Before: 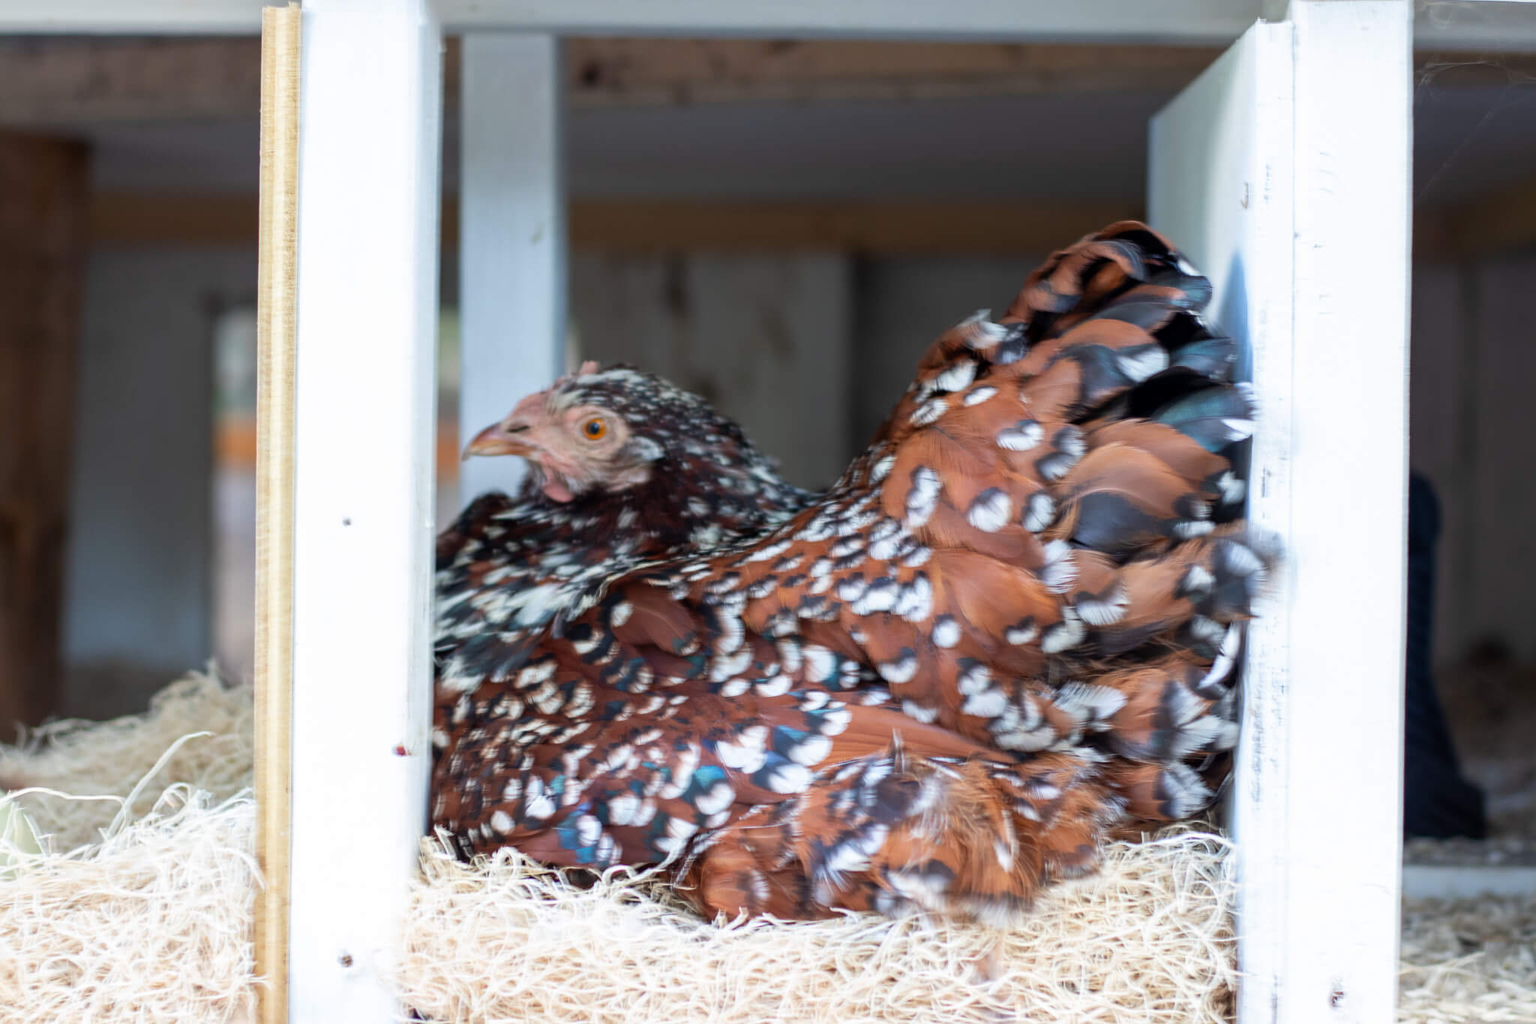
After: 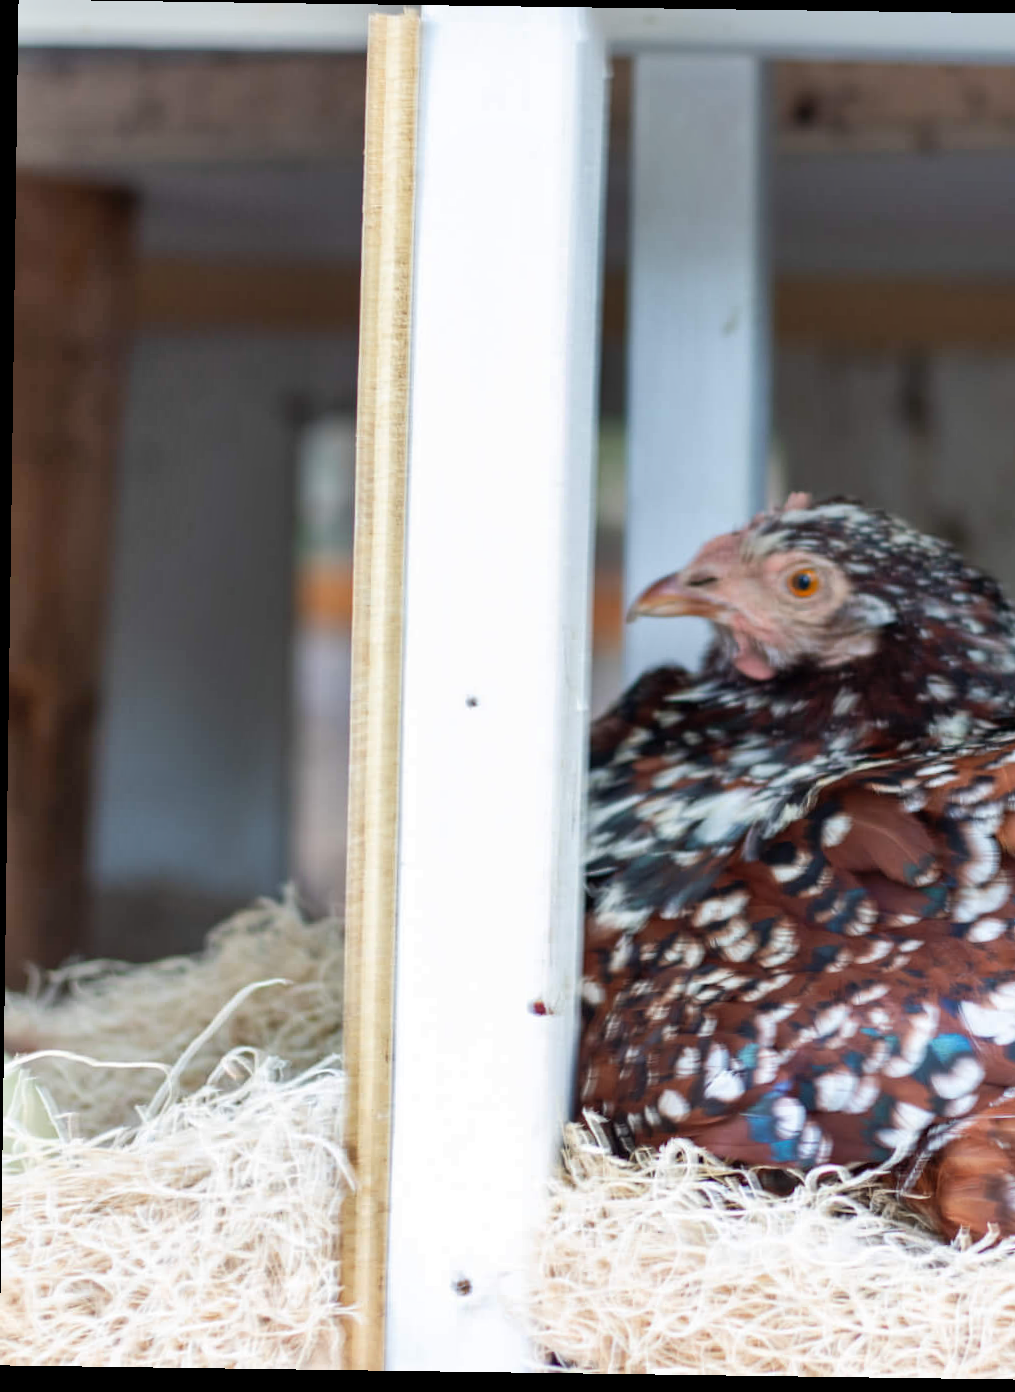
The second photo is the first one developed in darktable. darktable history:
rotate and perspective: rotation 0.8°, automatic cropping off
crop and rotate: left 0%, top 0%, right 50.845%
shadows and highlights: soften with gaussian
